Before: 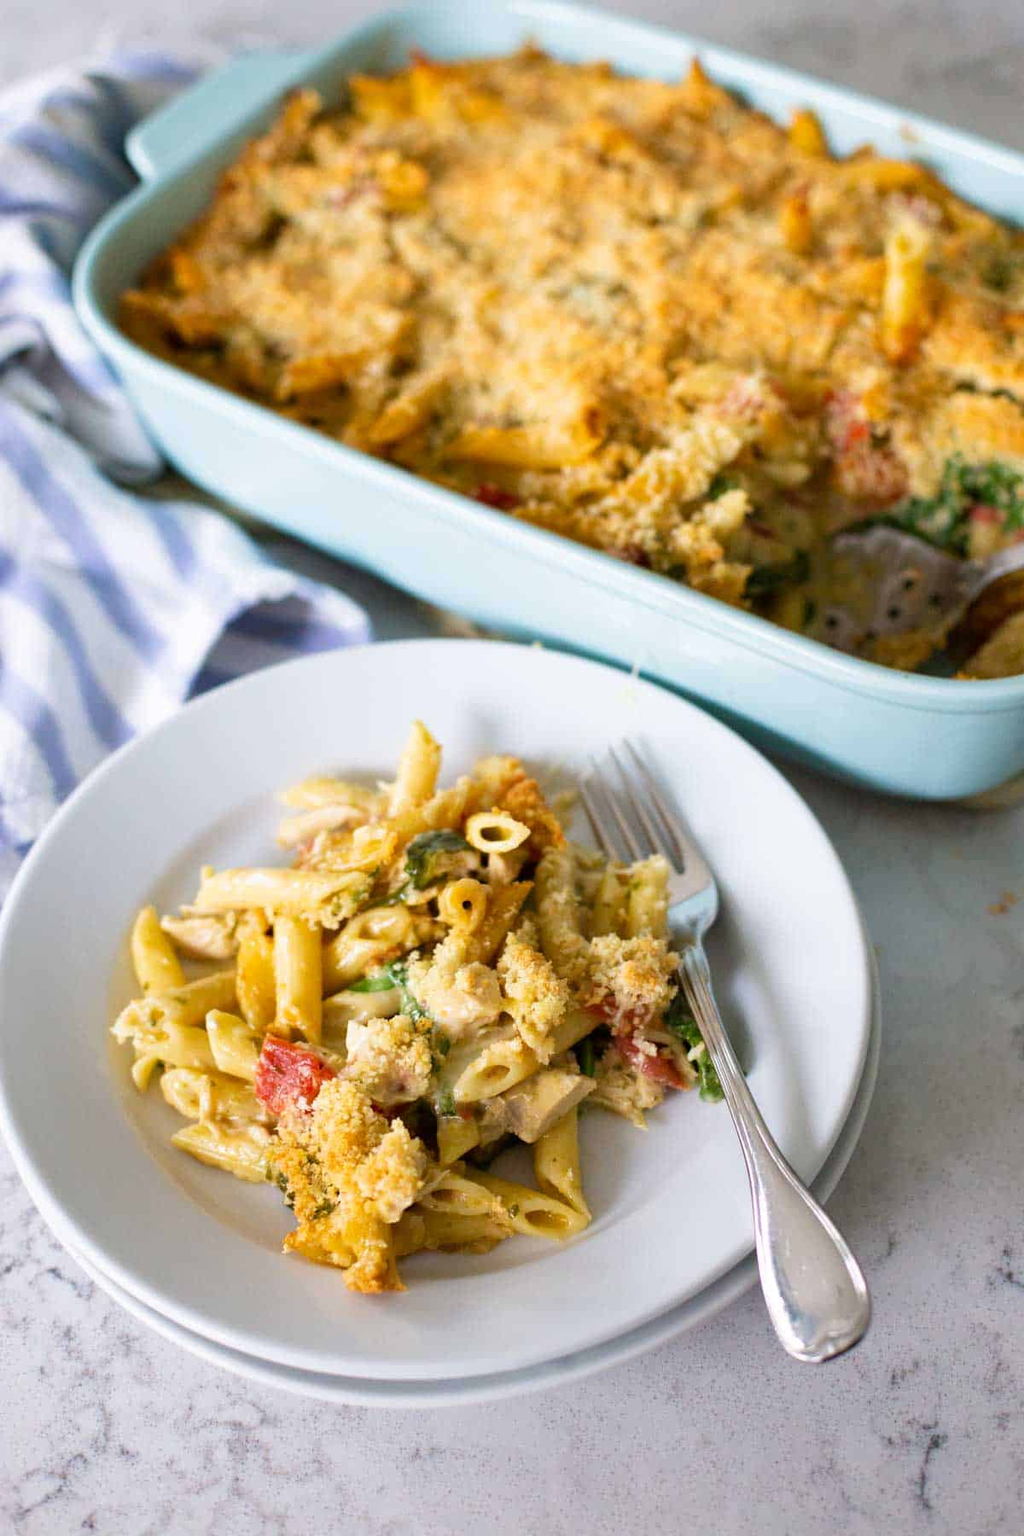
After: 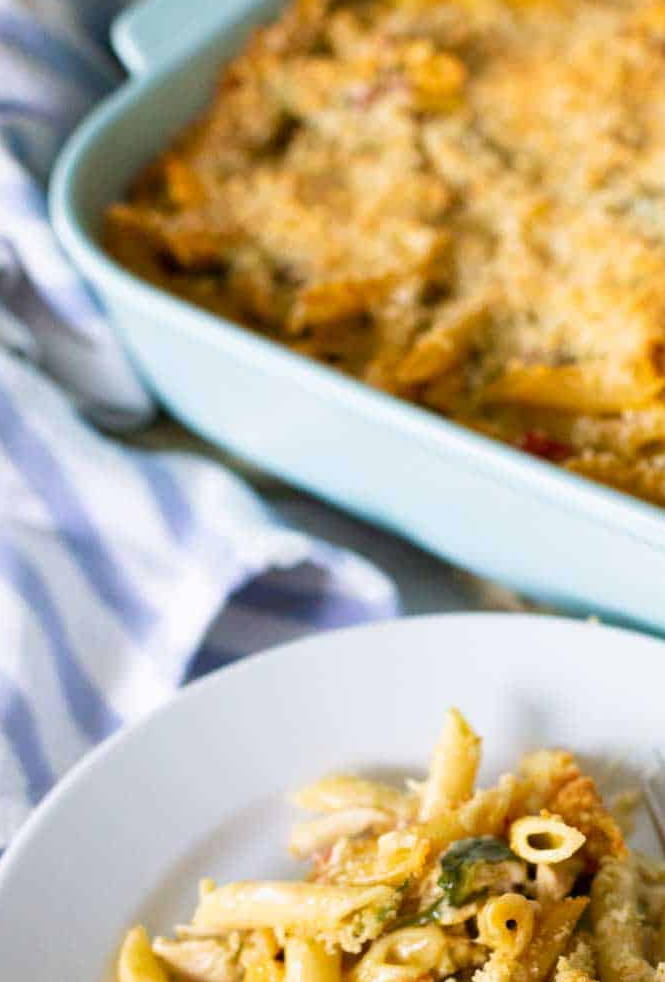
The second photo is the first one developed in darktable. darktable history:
crop and rotate: left 3.041%, top 7.608%, right 41.478%, bottom 37.813%
